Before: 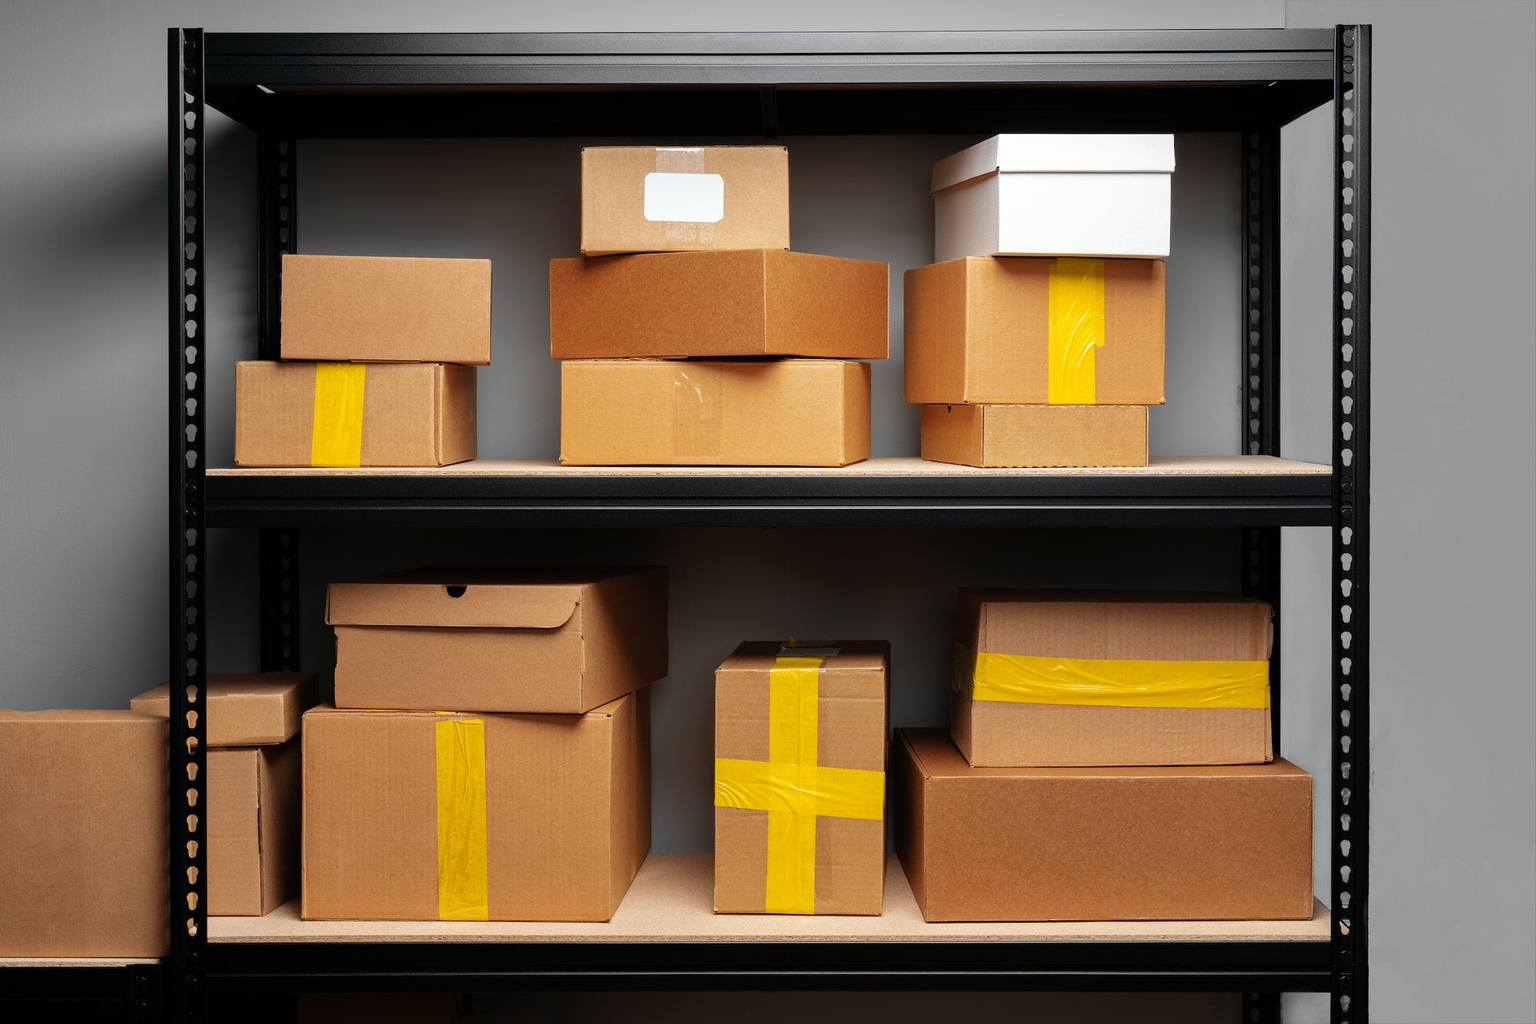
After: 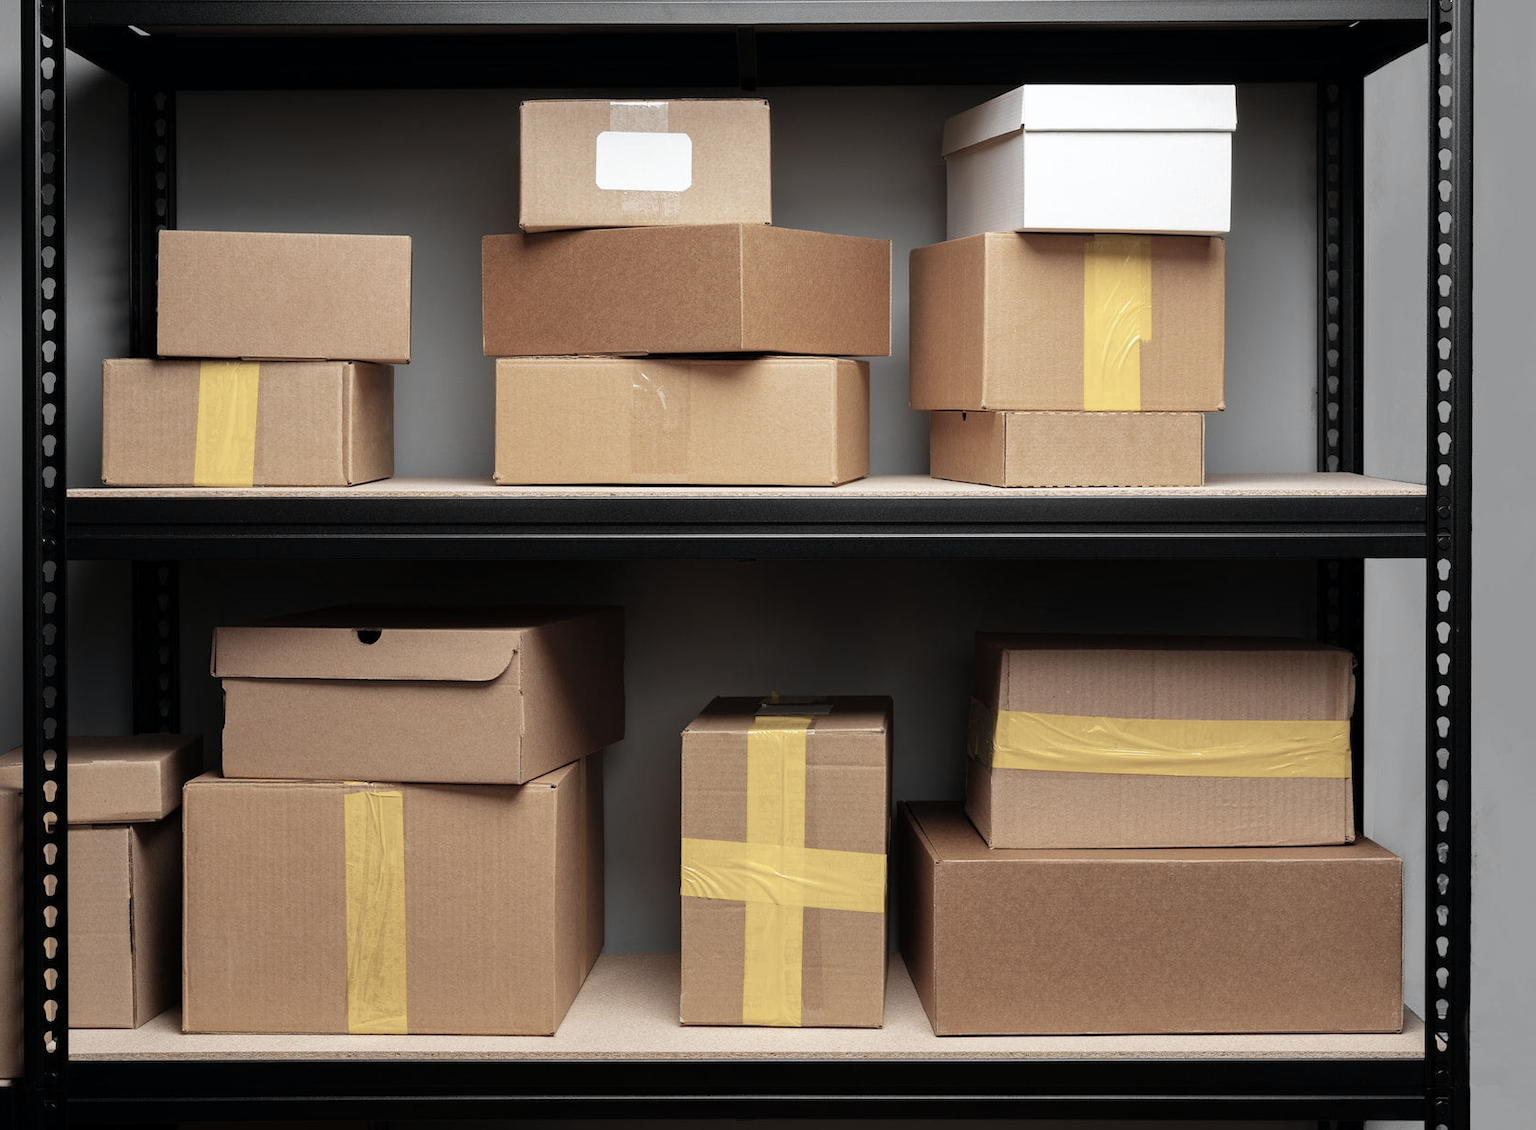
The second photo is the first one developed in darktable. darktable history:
color correction: saturation 0.5
crop: left 9.807%, top 6.259%, right 7.334%, bottom 2.177%
